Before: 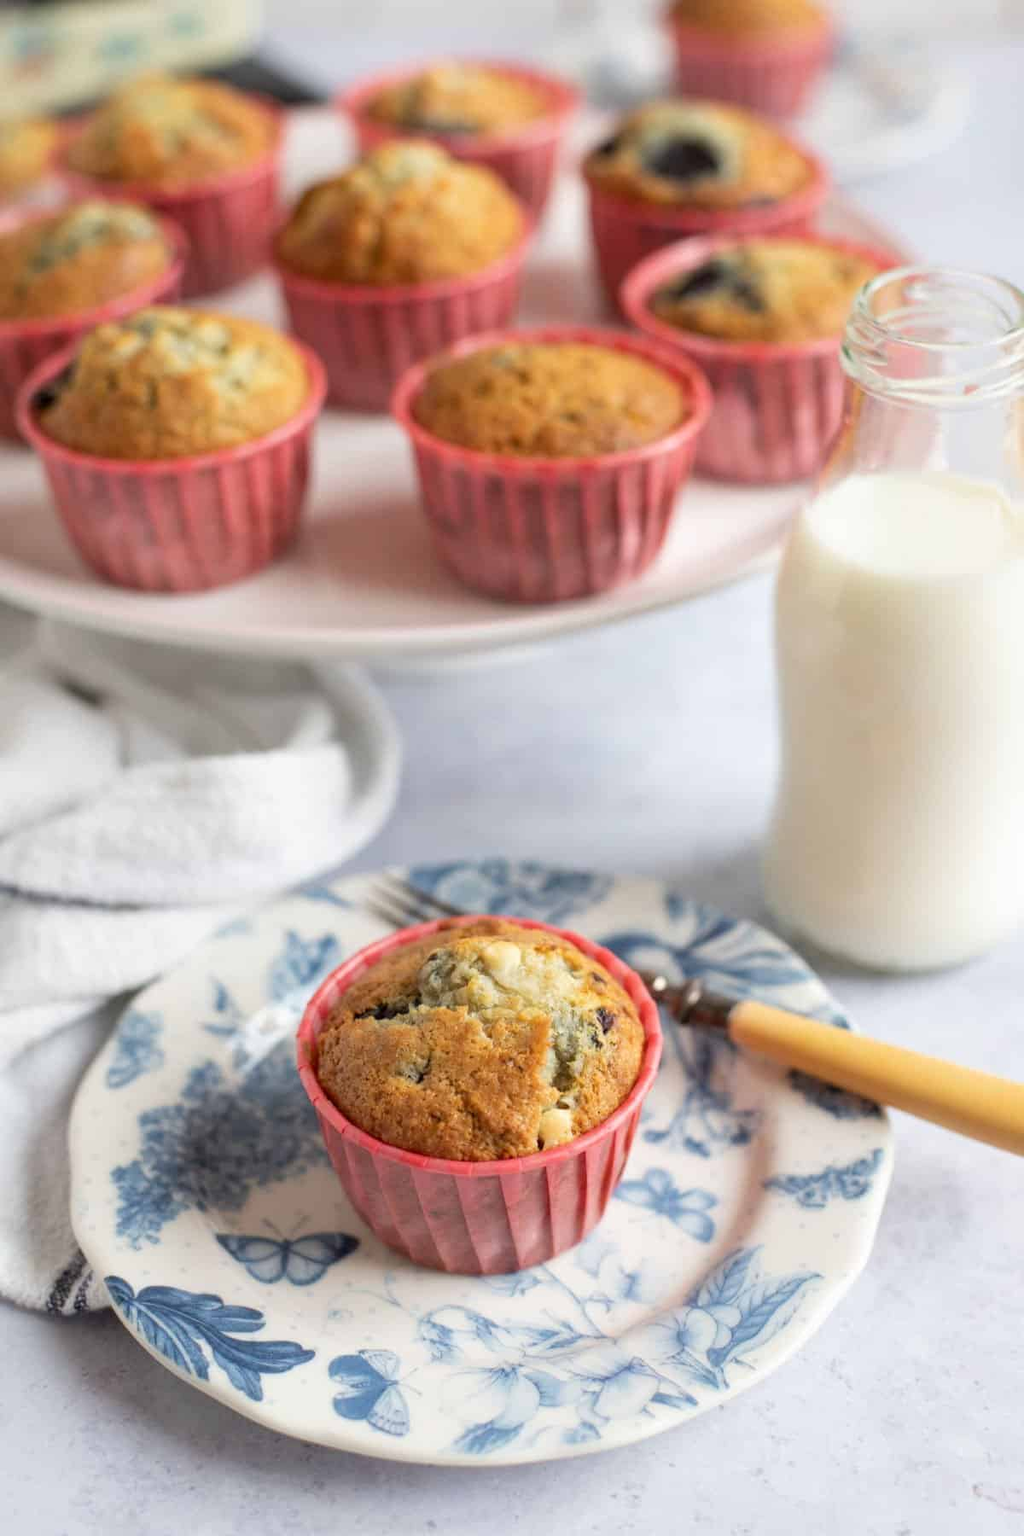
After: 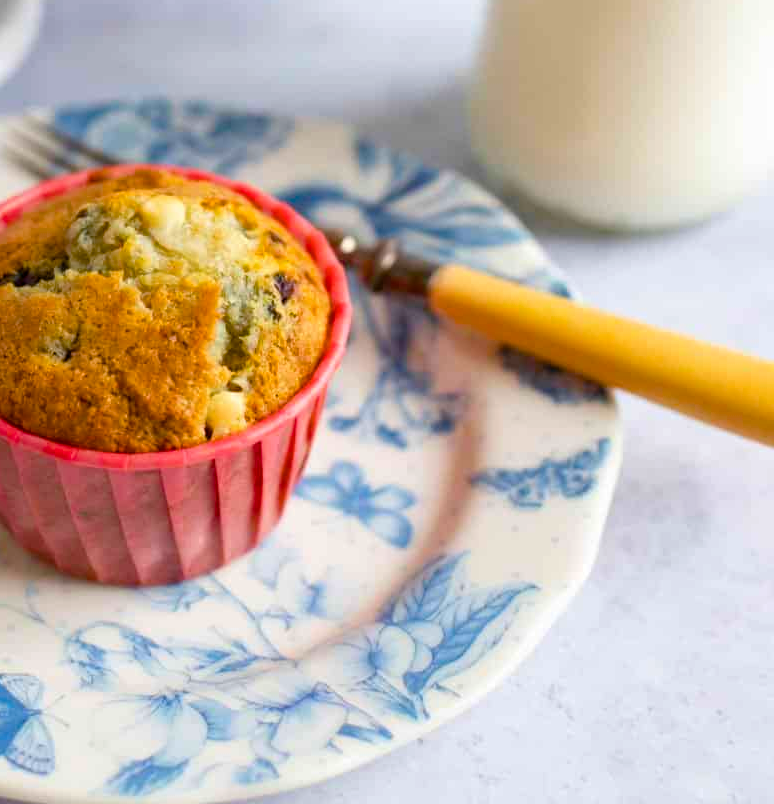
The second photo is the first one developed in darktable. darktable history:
base curve: curves: ch0 [(0, 0) (0.303, 0.277) (1, 1)], preserve colors none
color balance rgb: perceptual saturation grading › global saturation 20%, perceptual saturation grading › highlights -25.309%, perceptual saturation grading › shadows 24.561%, global vibrance 50.689%
crop and rotate: left 35.452%, top 50.452%, bottom 4.836%
